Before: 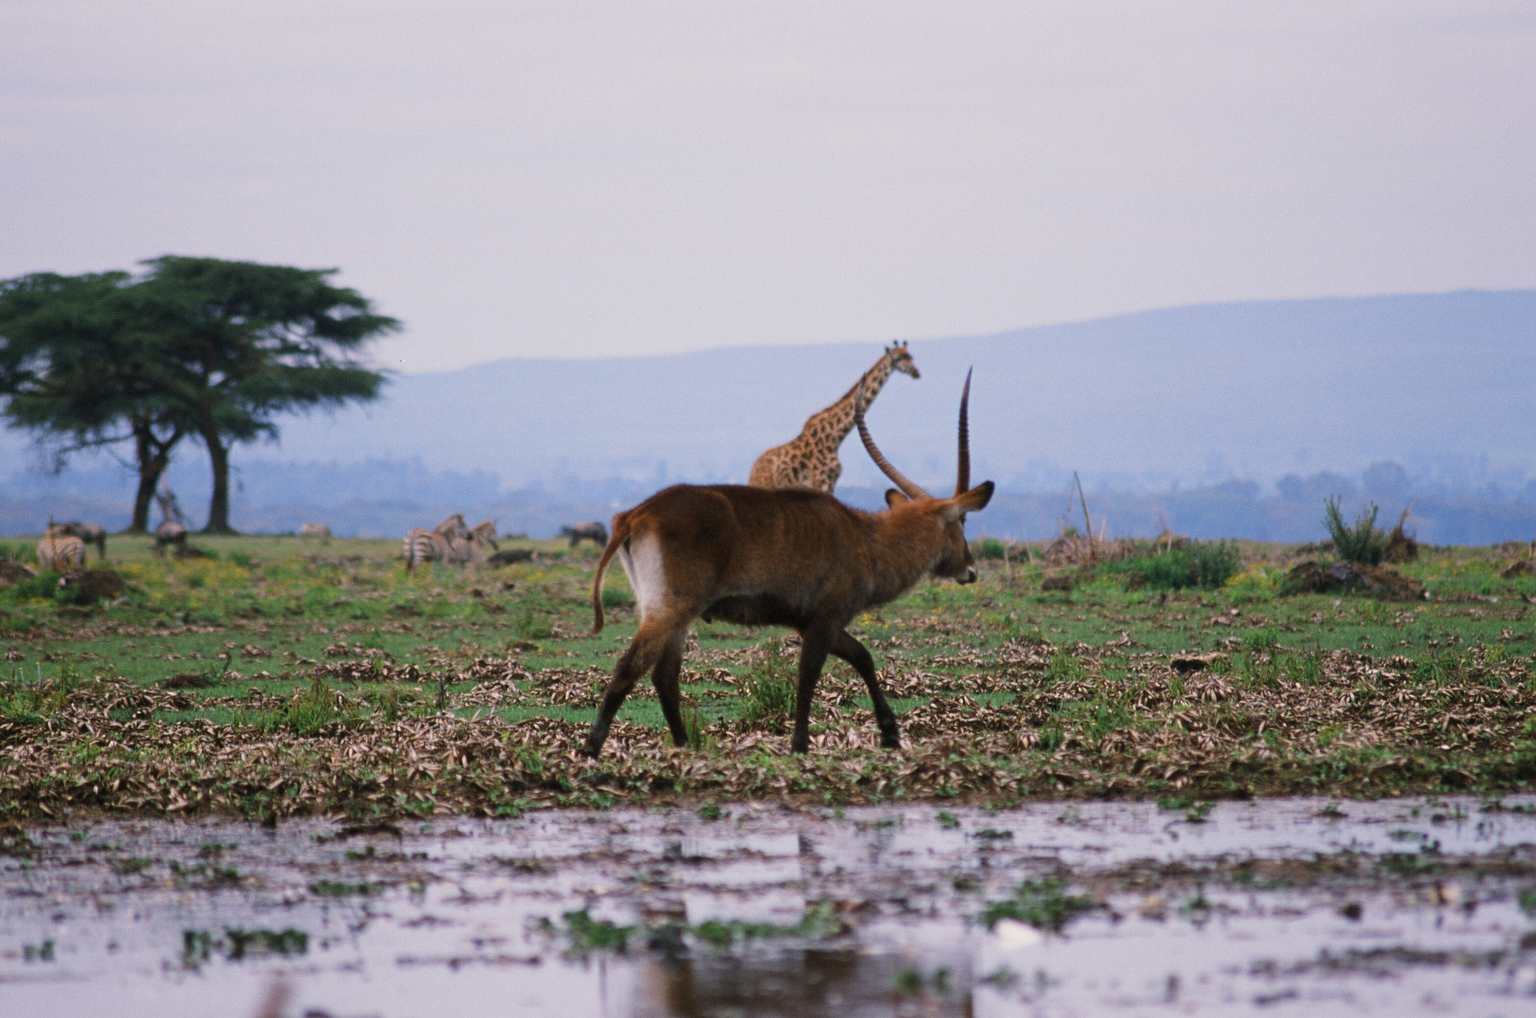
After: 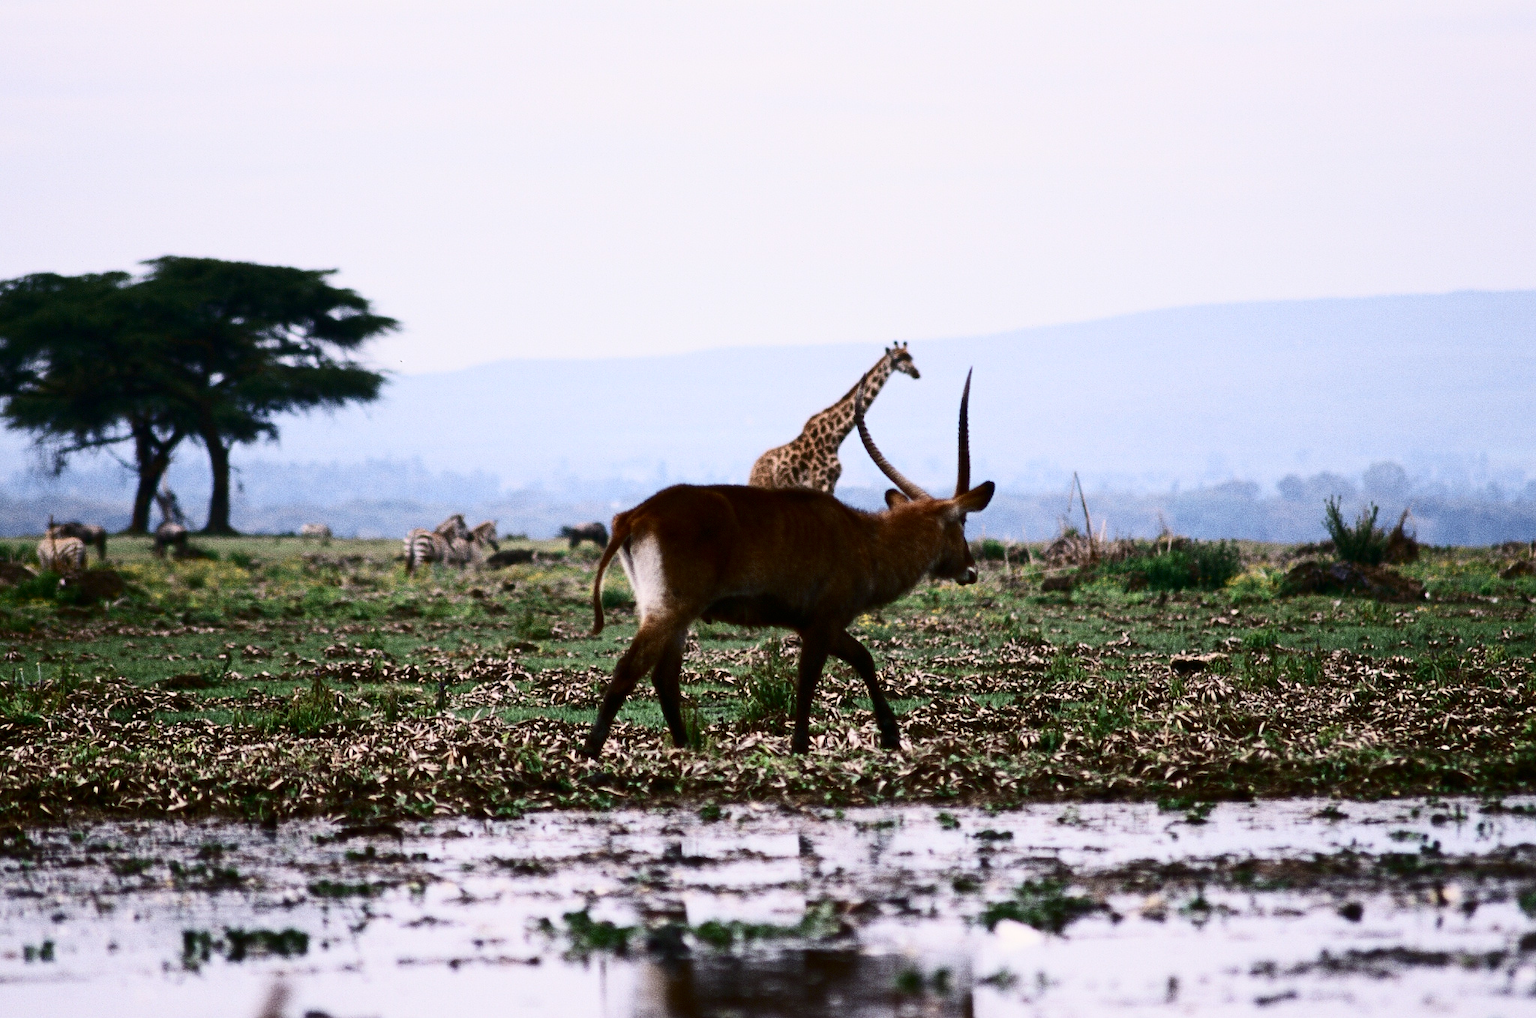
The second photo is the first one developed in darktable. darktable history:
contrast brightness saturation: contrast 0.491, saturation -0.082
